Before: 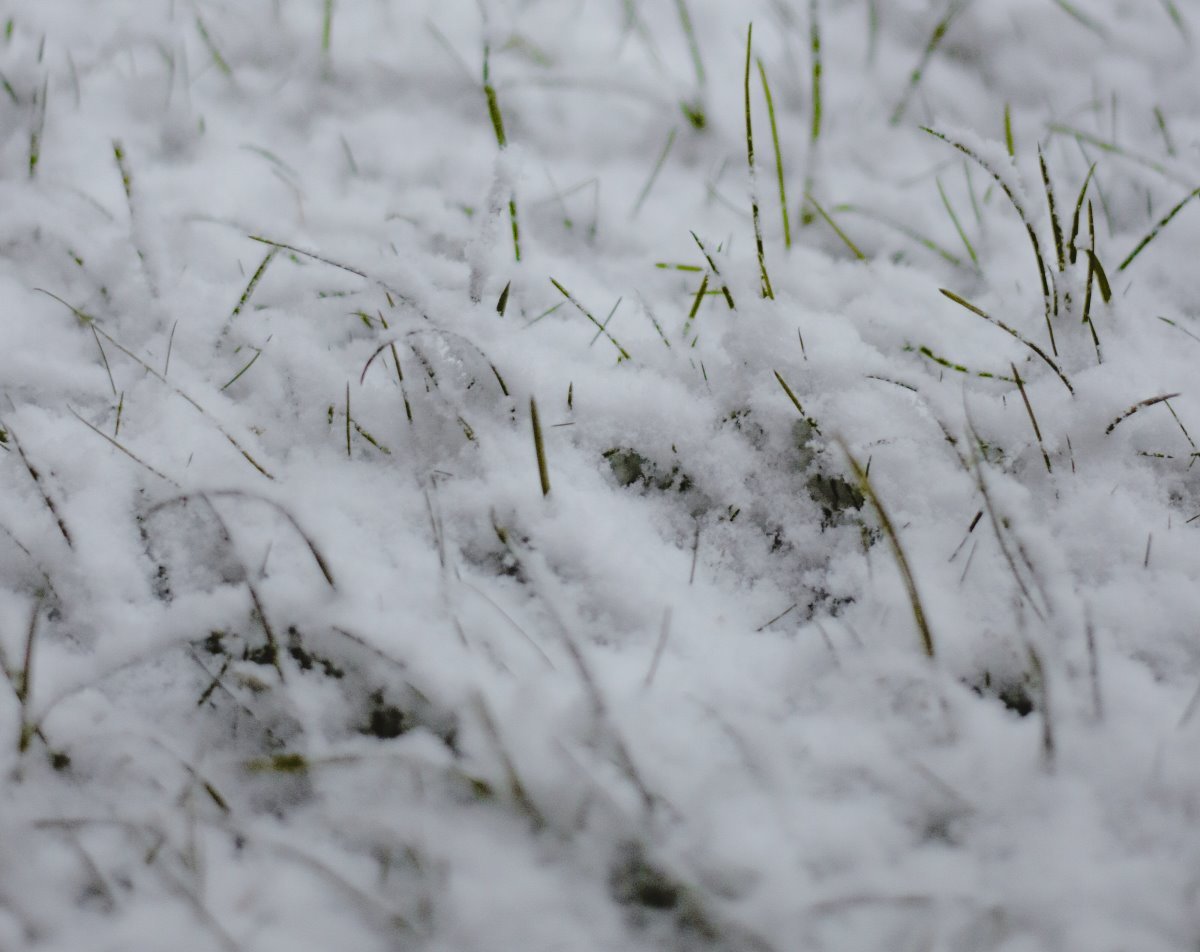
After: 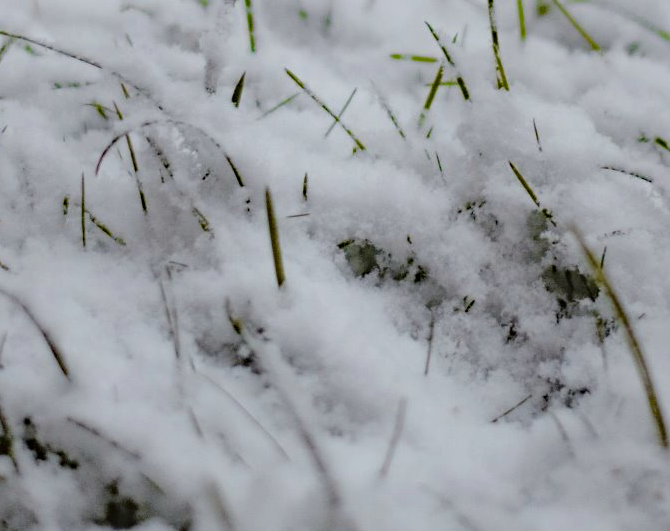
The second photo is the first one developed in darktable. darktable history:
crop and rotate: left 22.13%, top 22.054%, right 22.026%, bottom 22.102%
haze removal: compatibility mode true, adaptive false
